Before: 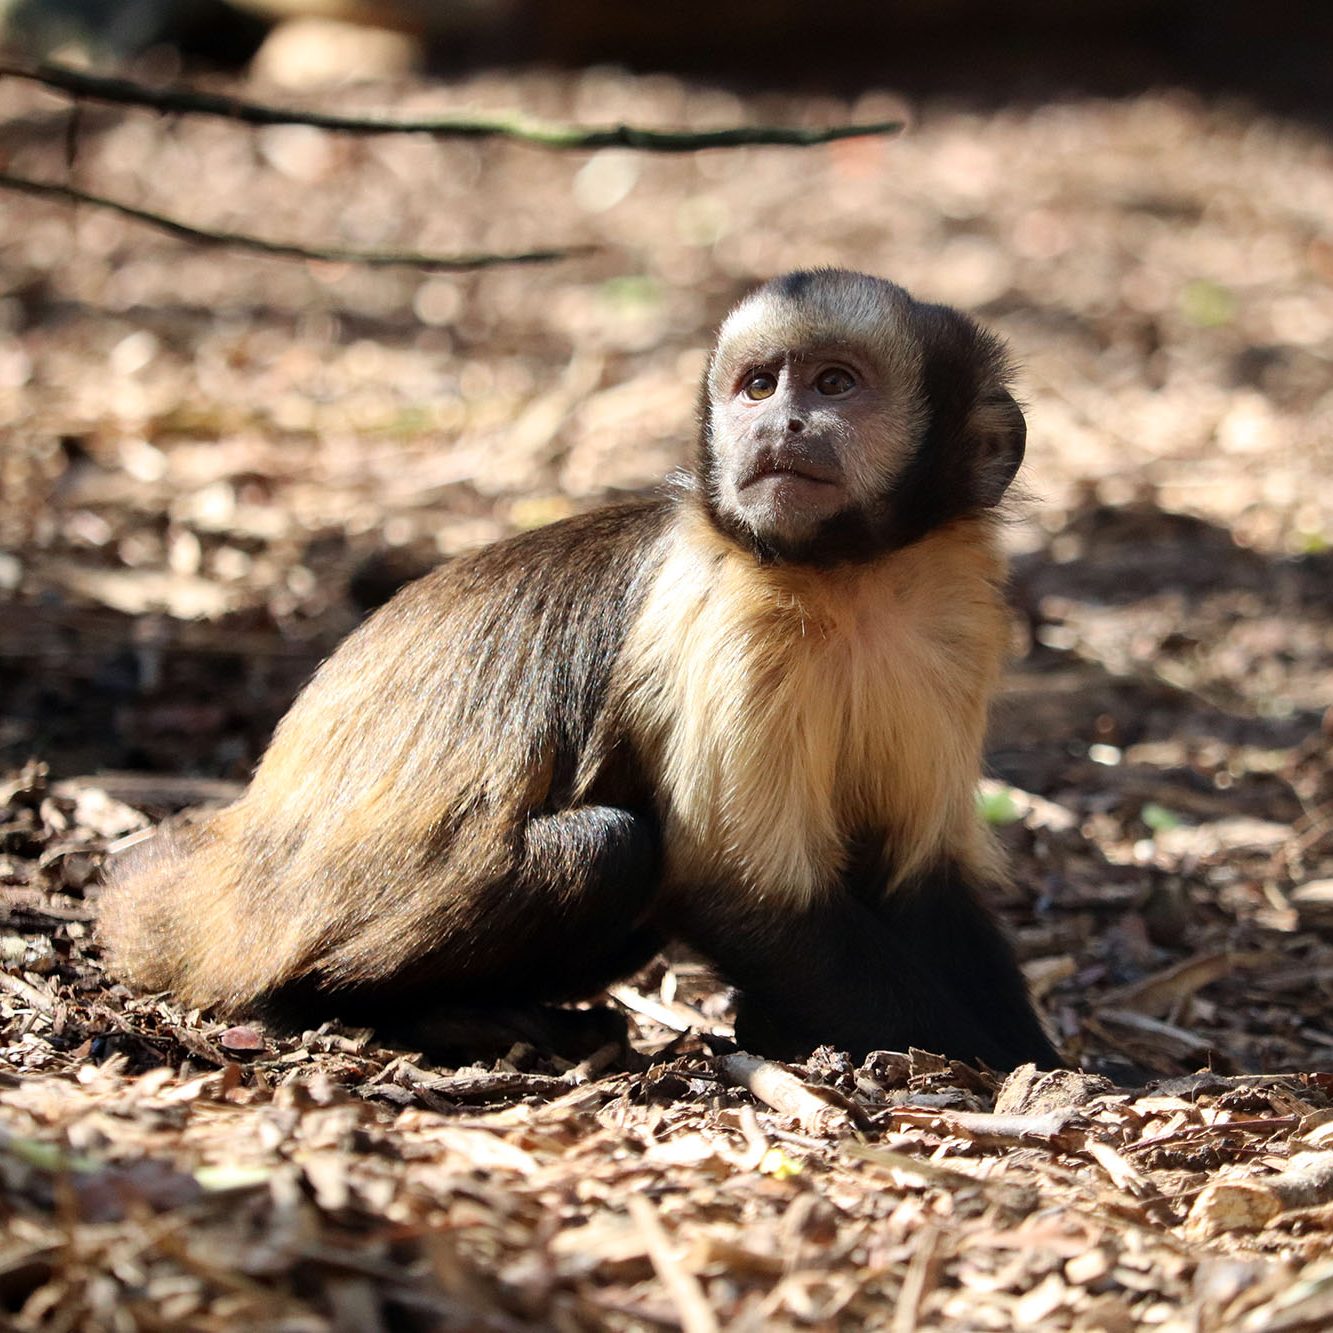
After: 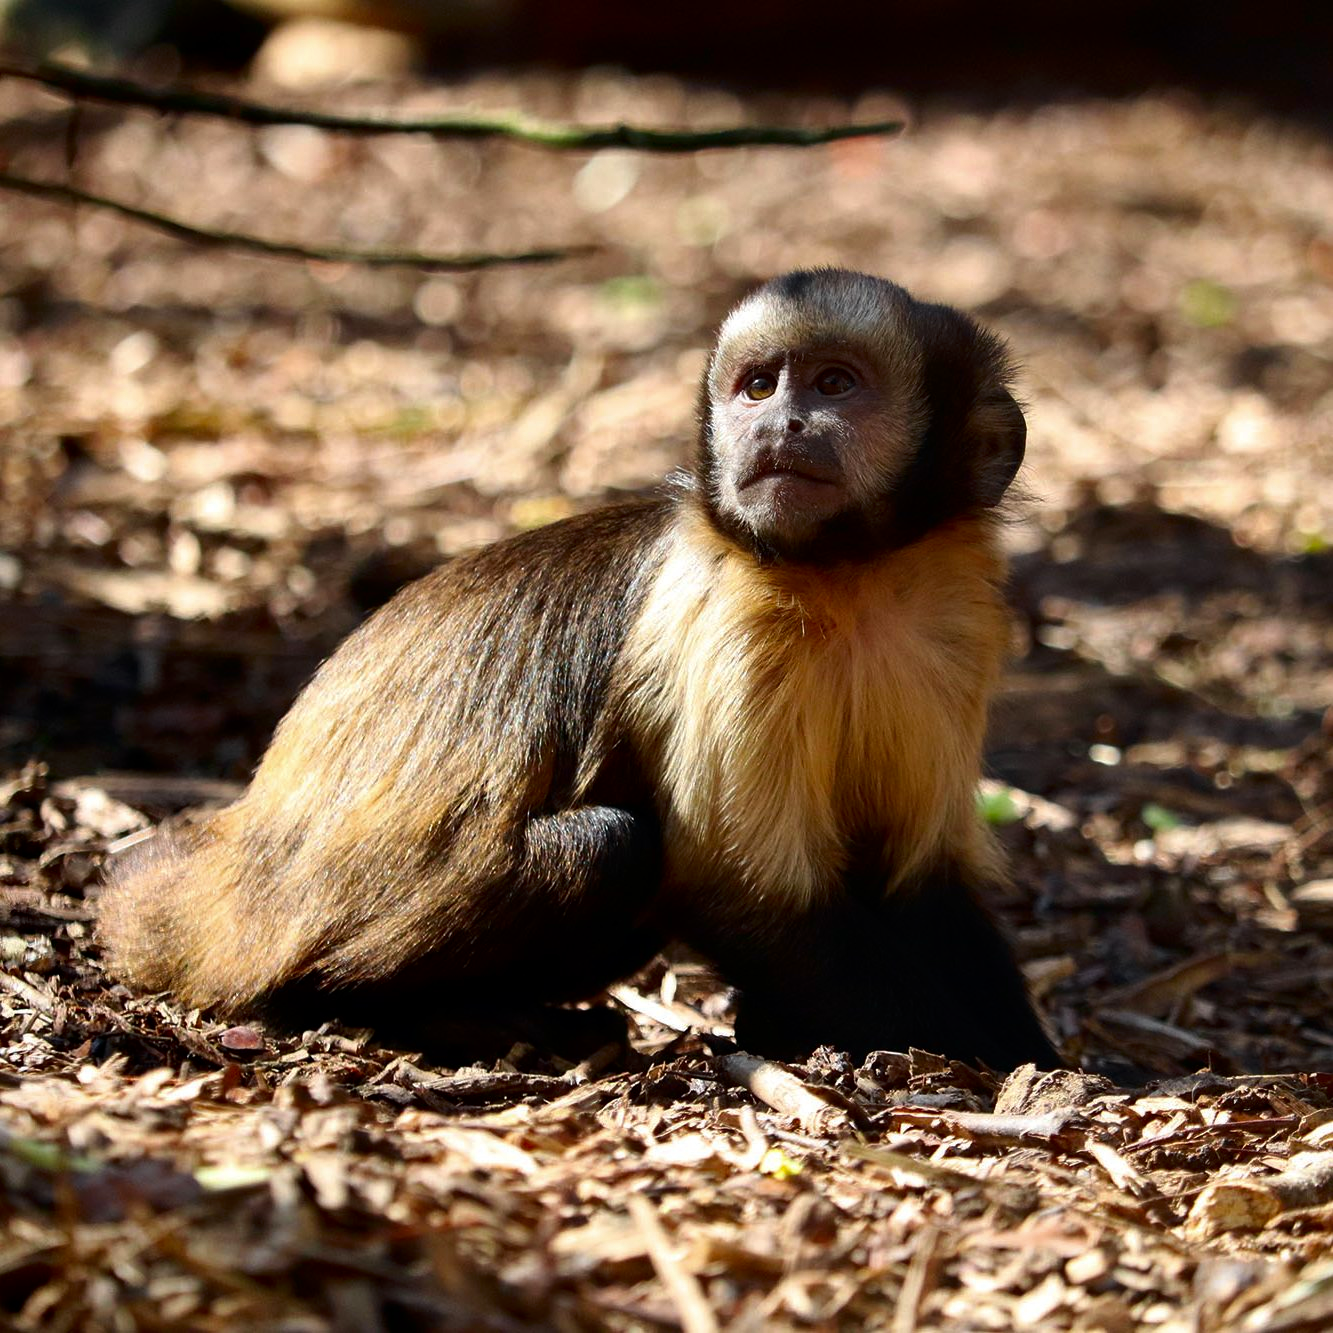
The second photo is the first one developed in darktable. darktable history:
contrast brightness saturation: brightness -0.2, saturation 0.08
color zones: curves: ch1 [(0.25, 0.61) (0.75, 0.248)]
